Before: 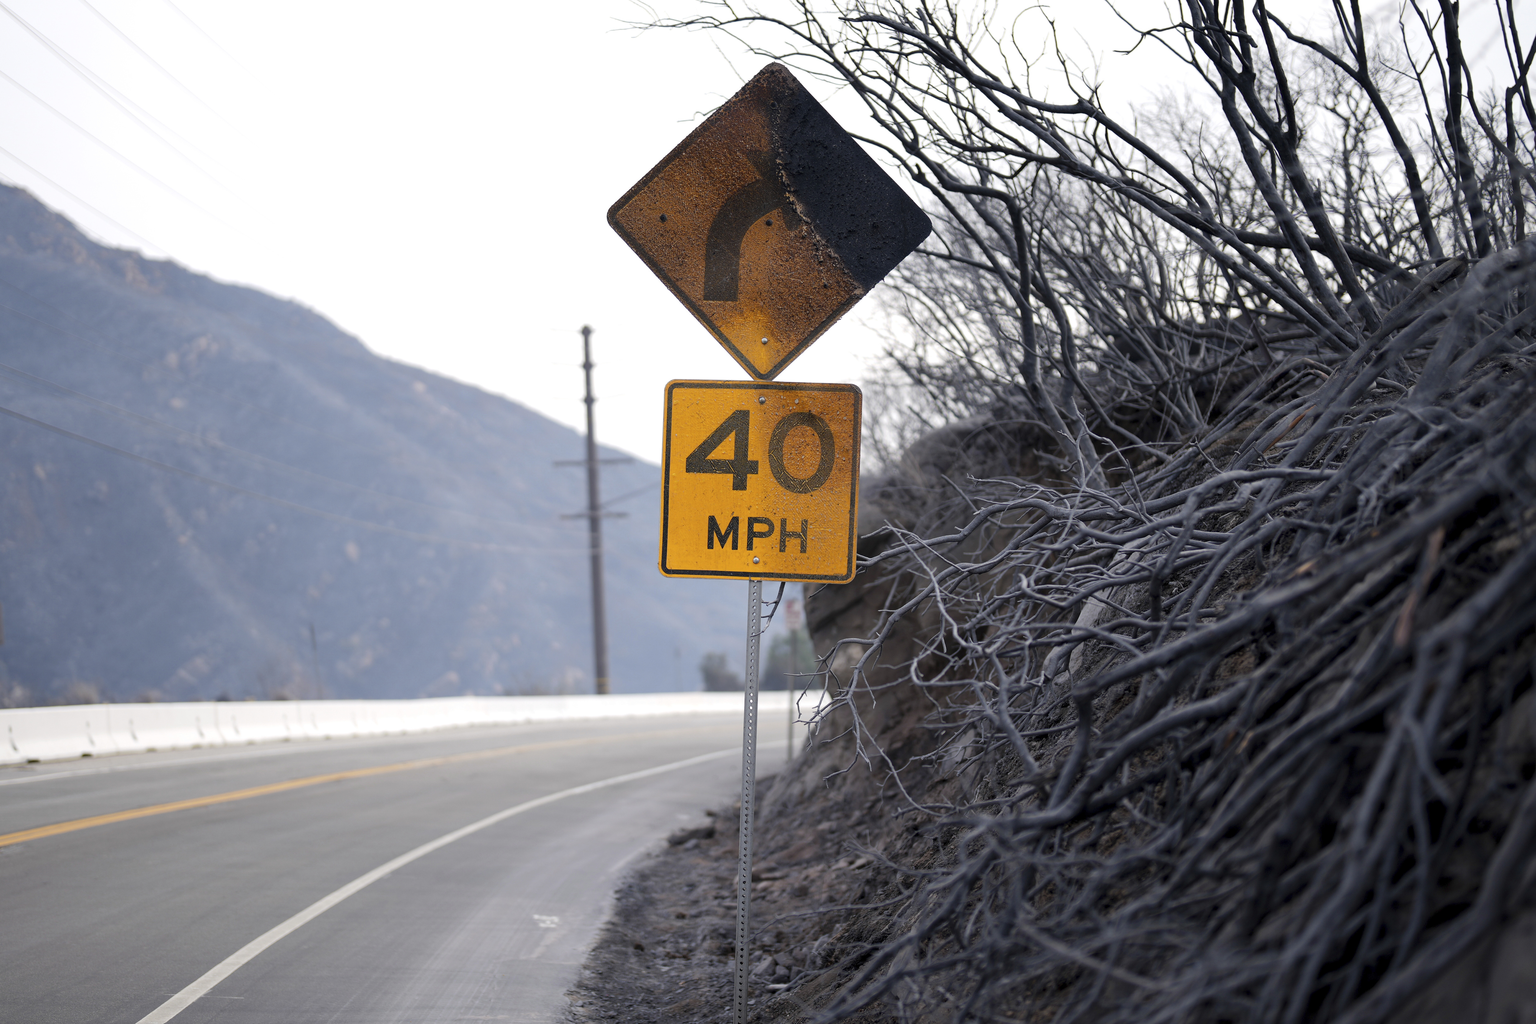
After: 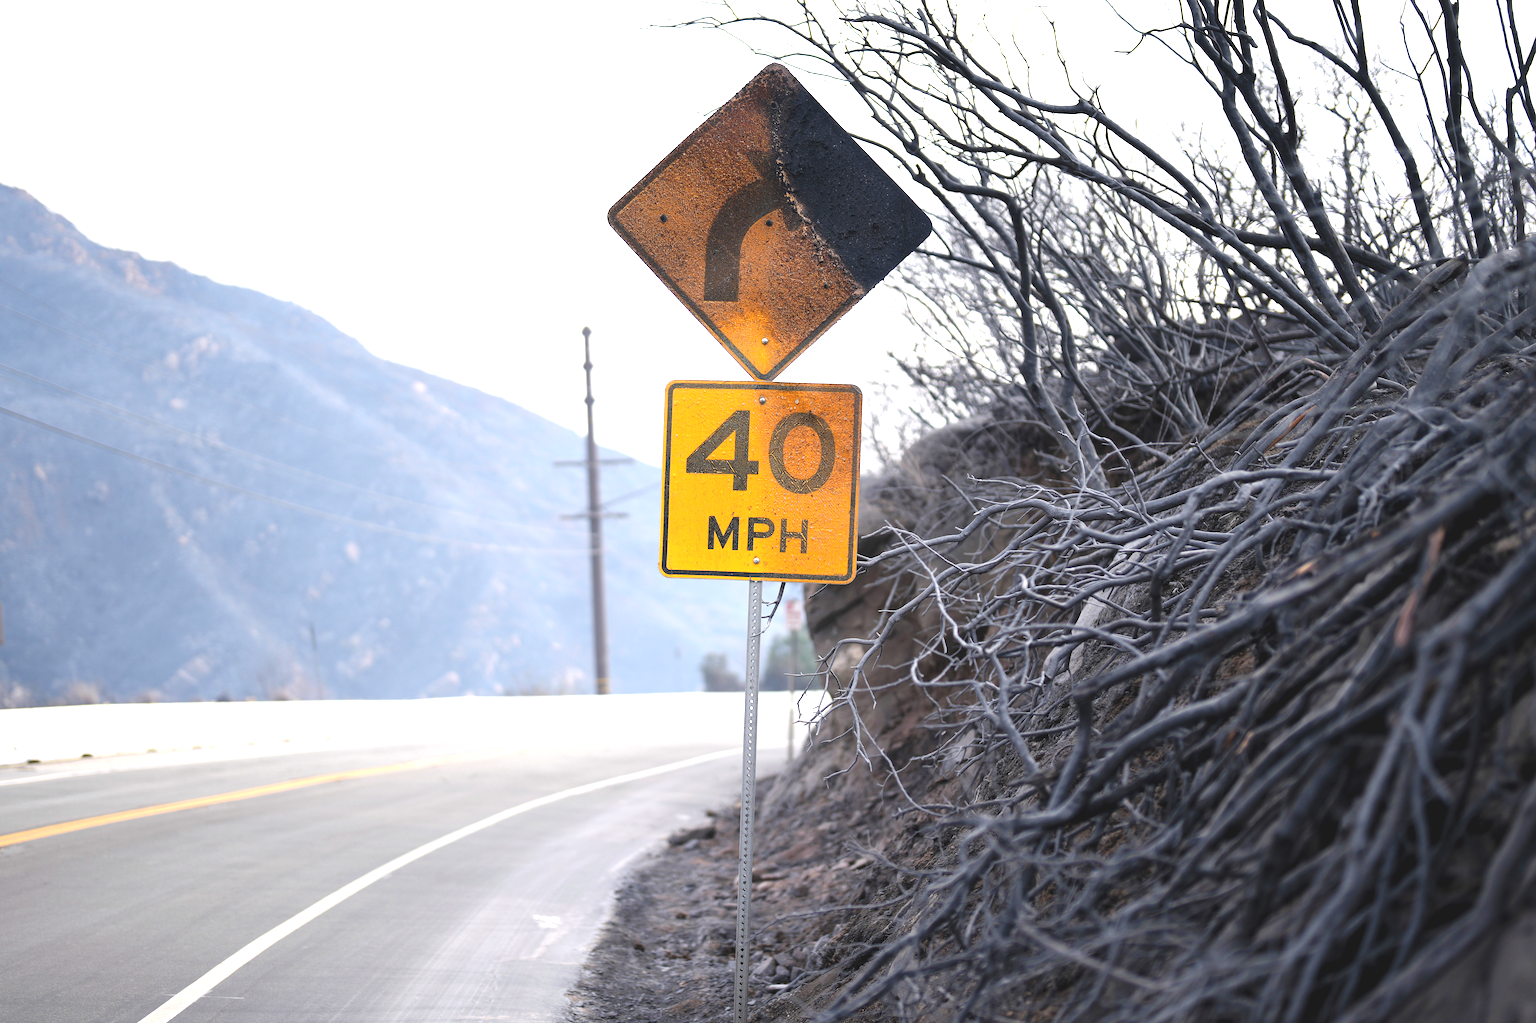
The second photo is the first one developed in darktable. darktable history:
exposure: black level correction -0.006, exposure 1 EV, compensate highlight preservation false
